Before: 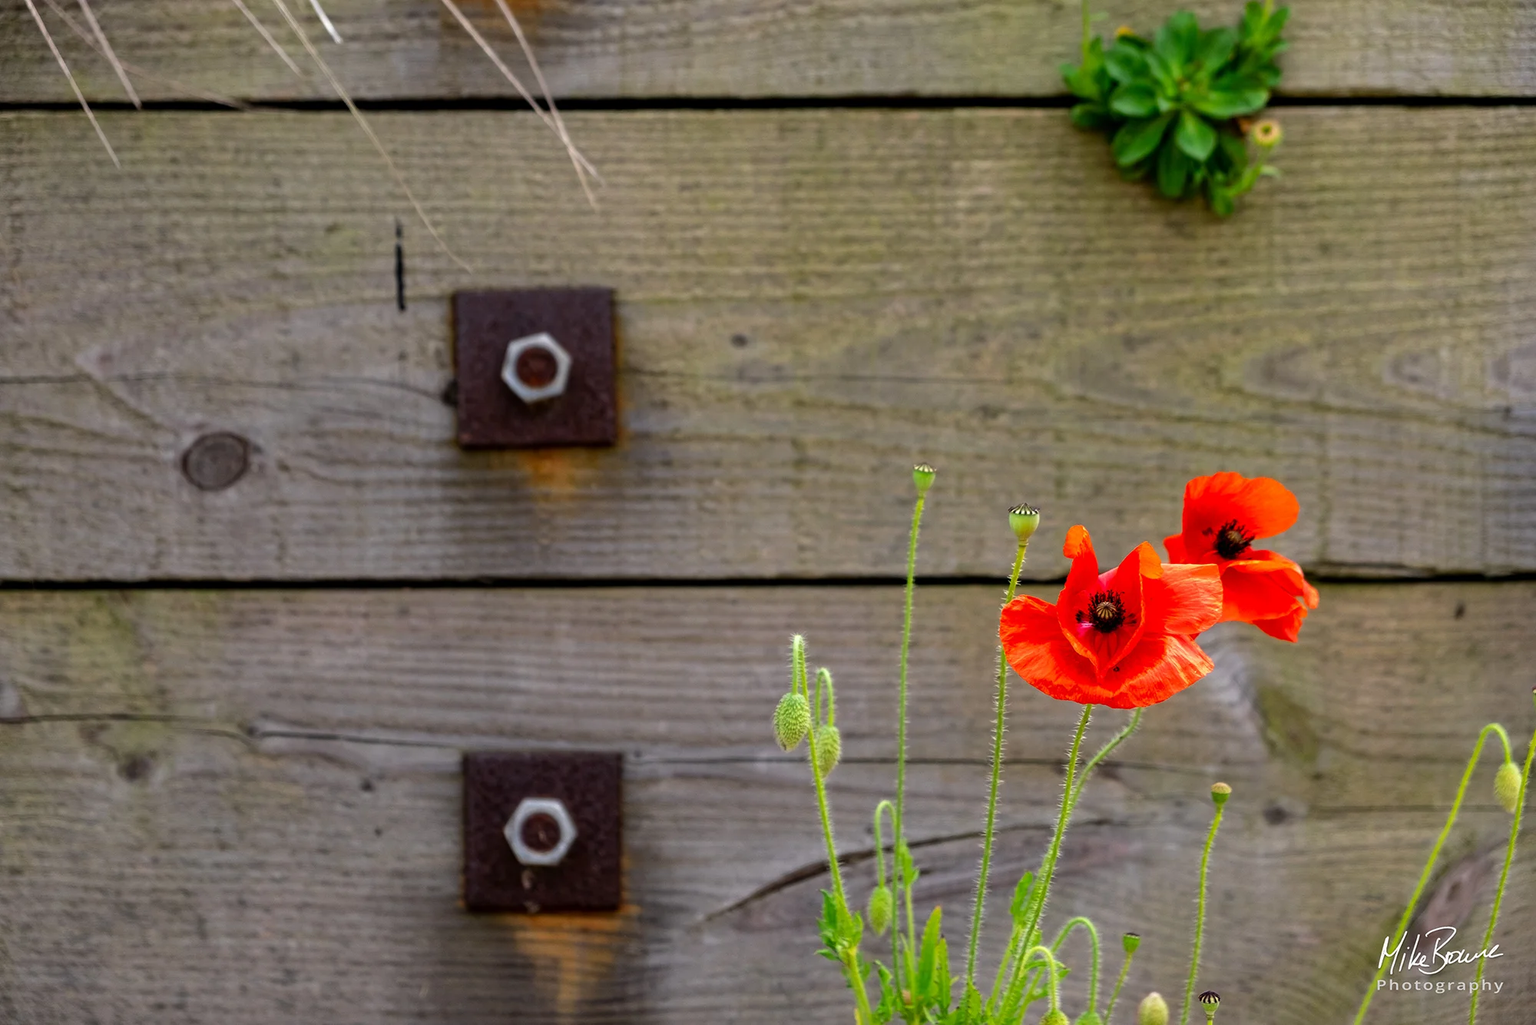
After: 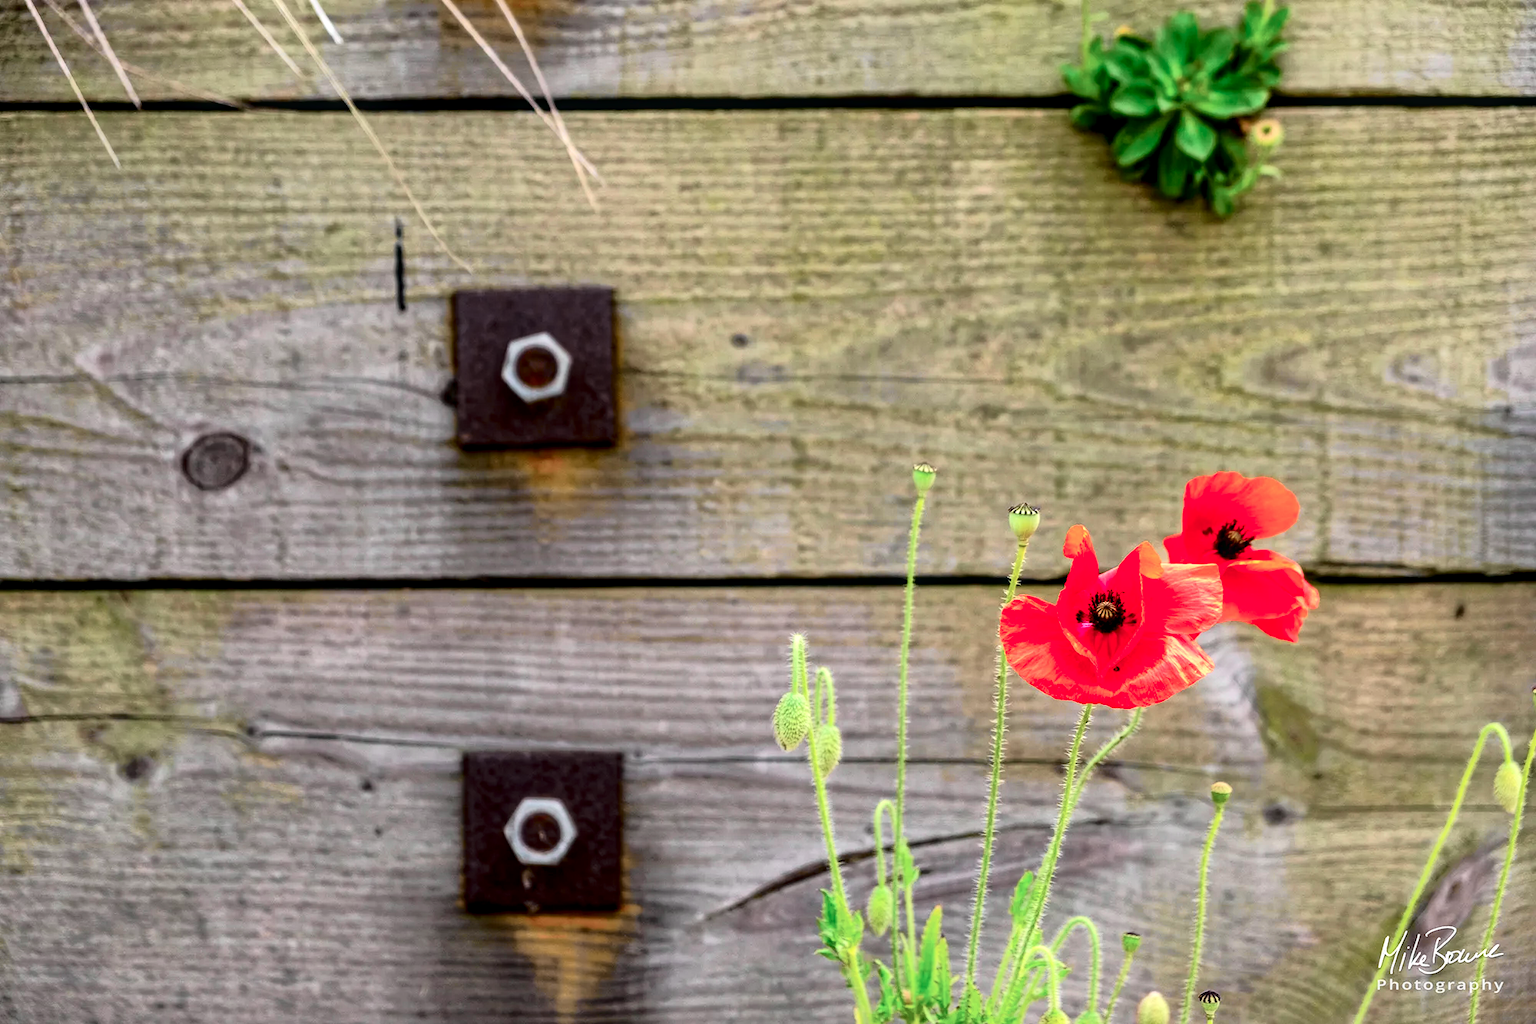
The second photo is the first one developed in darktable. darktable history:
exposure: black level correction 0.001, exposure 0.5 EV, compensate exposure bias true, compensate highlight preservation false
local contrast: on, module defaults
tone curve: curves: ch0 [(0, 0.008) (0.081, 0.044) (0.177, 0.123) (0.283, 0.253) (0.416, 0.449) (0.495, 0.524) (0.661, 0.756) (0.796, 0.859) (1, 0.951)]; ch1 [(0, 0) (0.161, 0.092) (0.35, 0.33) (0.392, 0.392) (0.427, 0.426) (0.479, 0.472) (0.505, 0.5) (0.521, 0.524) (0.567, 0.556) (0.583, 0.588) (0.625, 0.627) (0.678, 0.733) (1, 1)]; ch2 [(0, 0) (0.346, 0.362) (0.404, 0.427) (0.502, 0.499) (0.531, 0.523) (0.544, 0.561) (0.58, 0.59) (0.629, 0.642) (0.717, 0.678) (1, 1)], color space Lab, independent channels, preserve colors none
